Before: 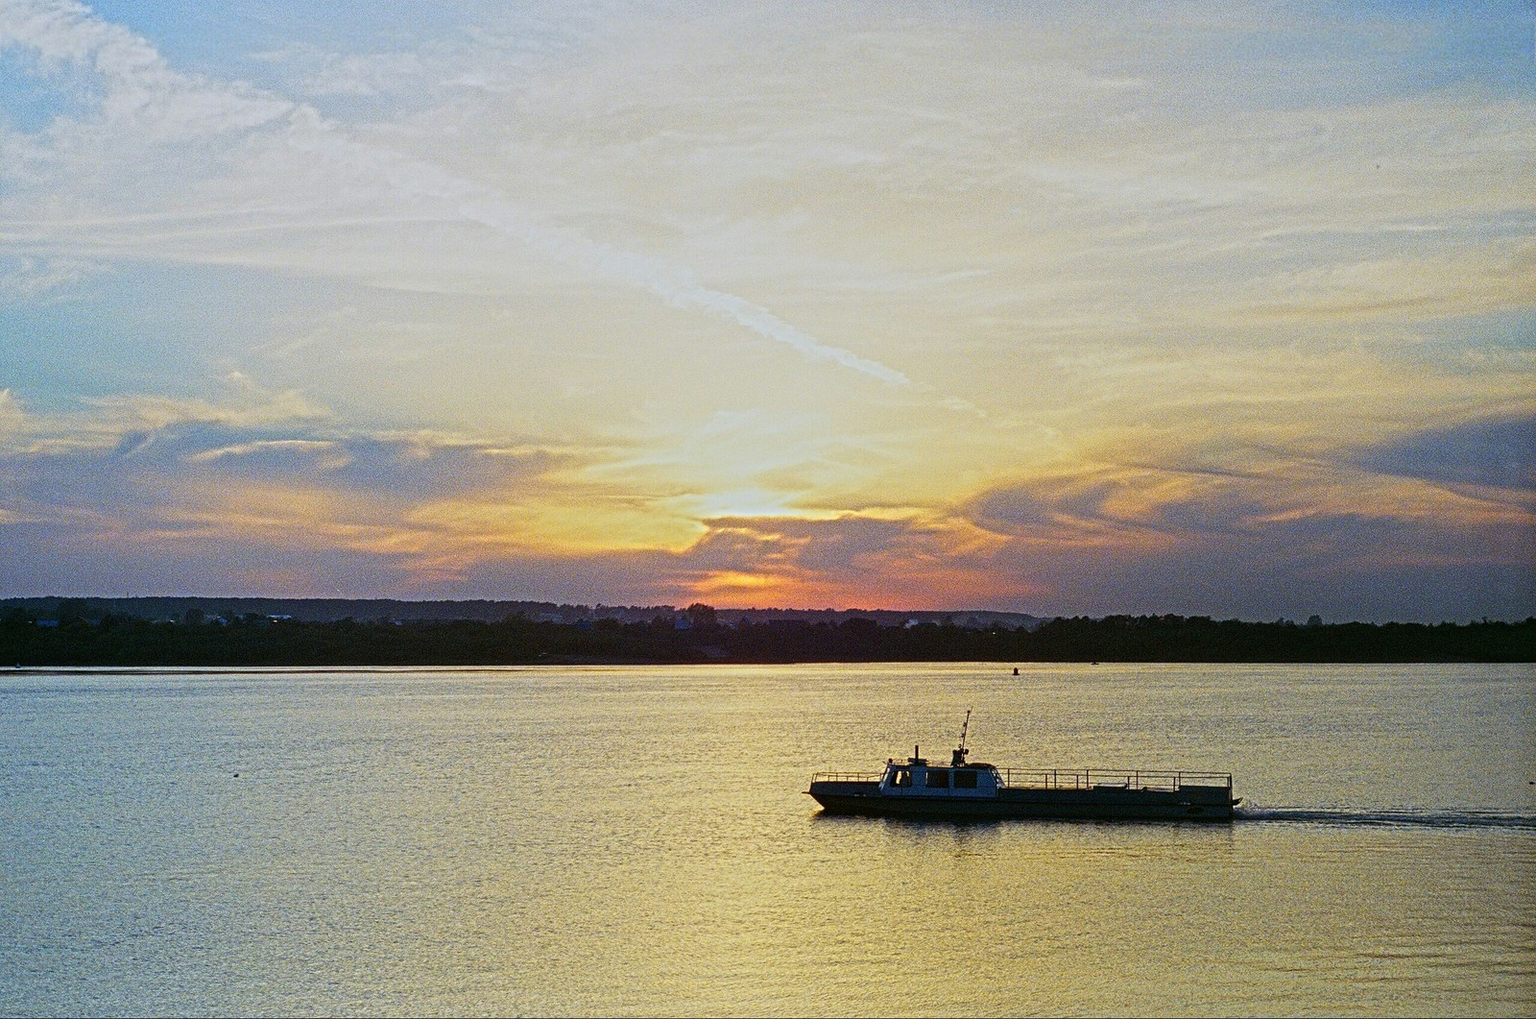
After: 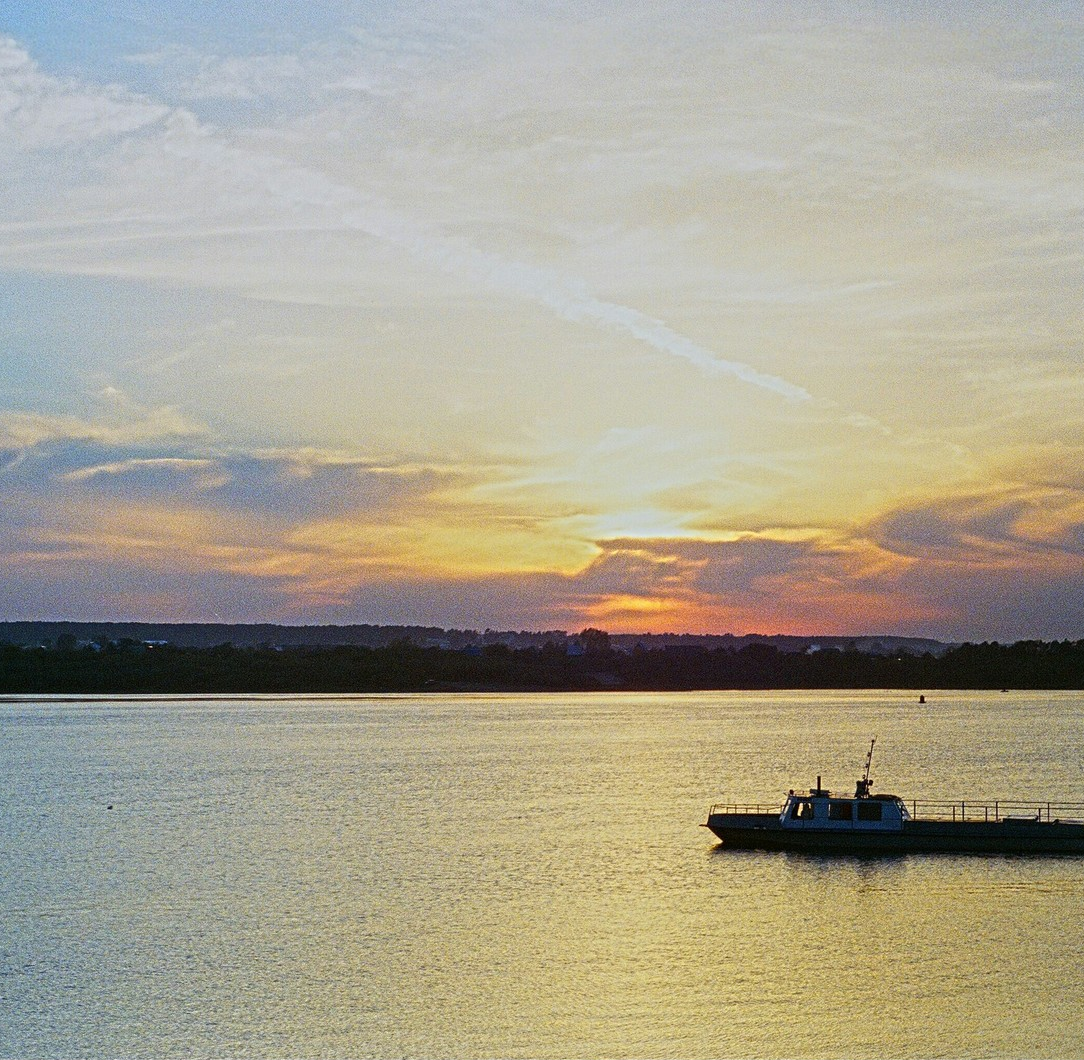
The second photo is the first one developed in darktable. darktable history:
crop and rotate: left 8.546%, right 23.657%
